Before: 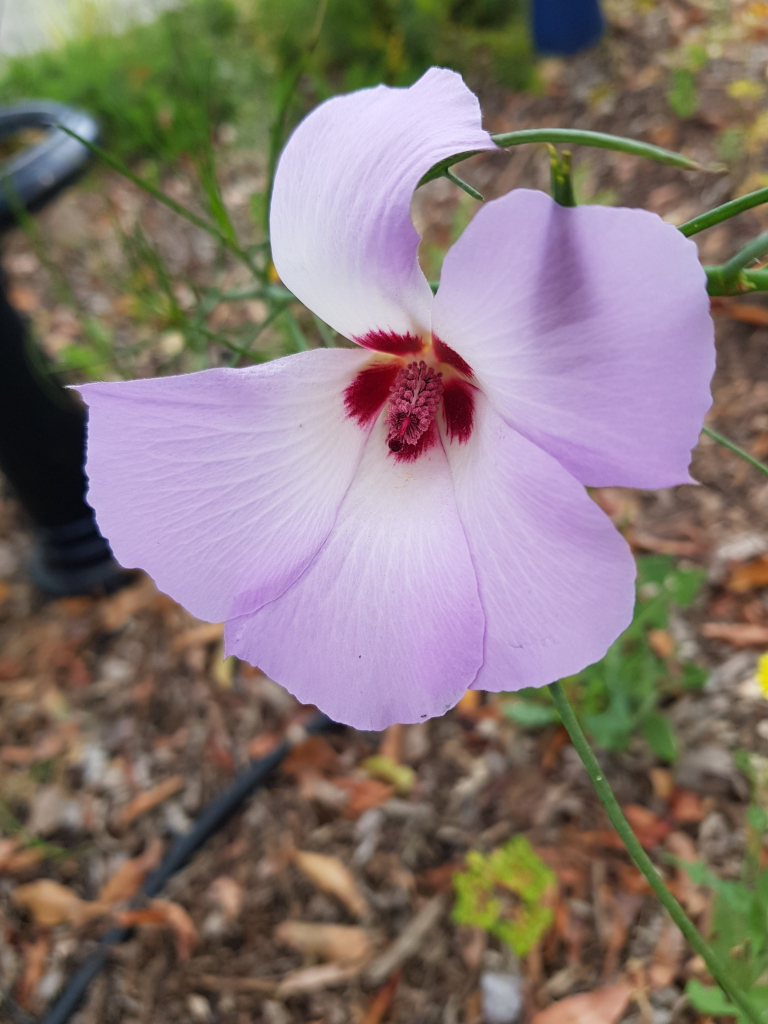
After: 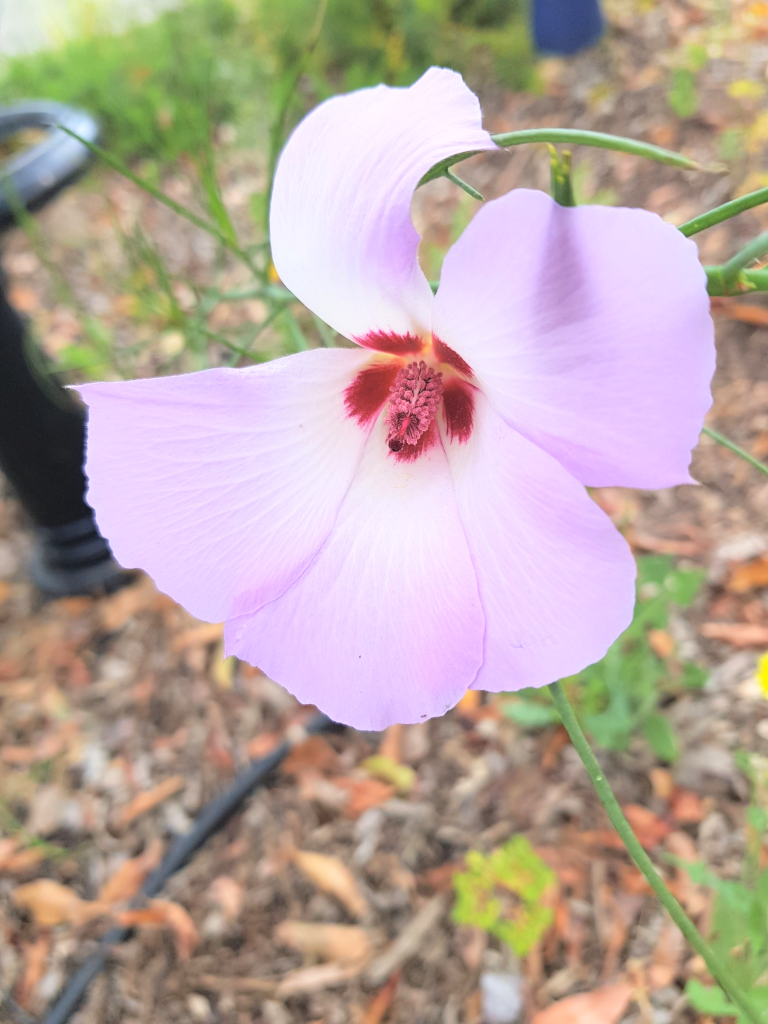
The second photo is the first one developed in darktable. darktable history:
global tonemap: drago (0.7, 100)
exposure: black level correction 0, exposure 0.5 EV, compensate exposure bias true, compensate highlight preservation false
